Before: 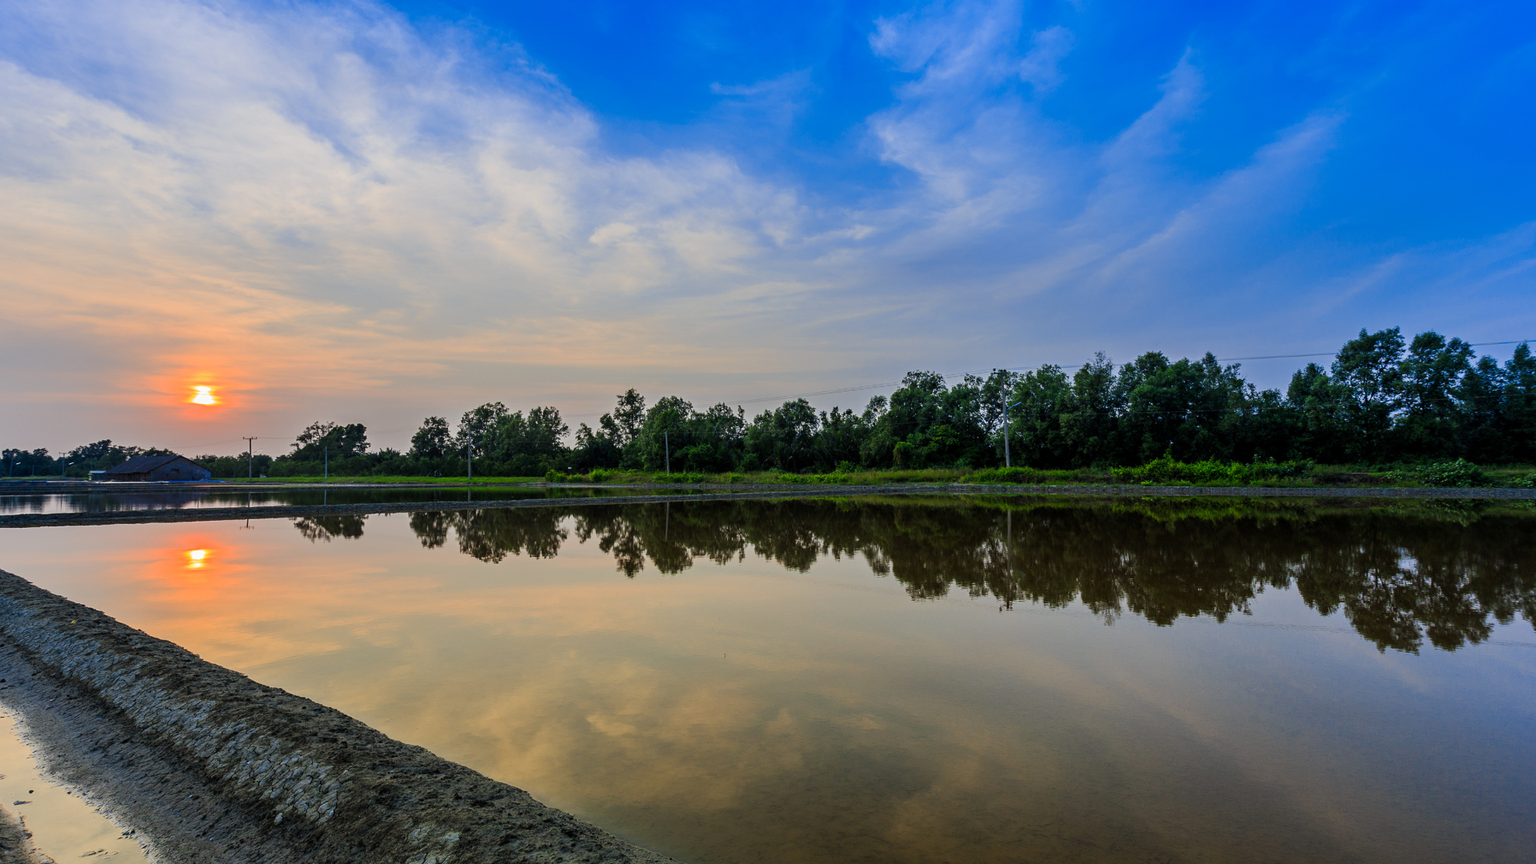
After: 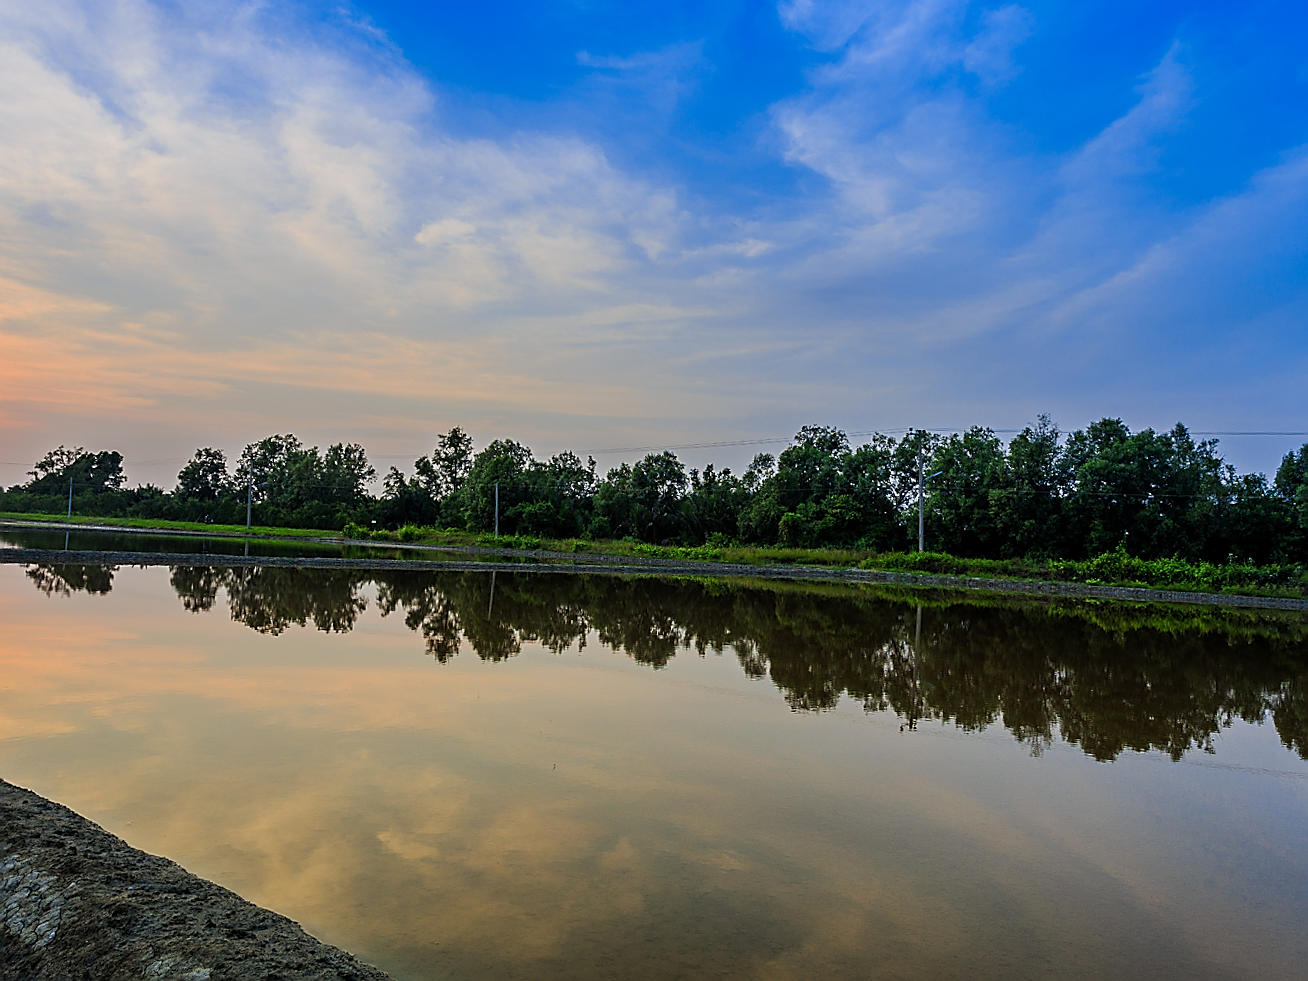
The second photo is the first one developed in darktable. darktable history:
crop and rotate: angle -3.27°, left 14.277%, top 0.028%, right 10.766%, bottom 0.028%
sharpen: radius 1.4, amount 1.25, threshold 0.7
